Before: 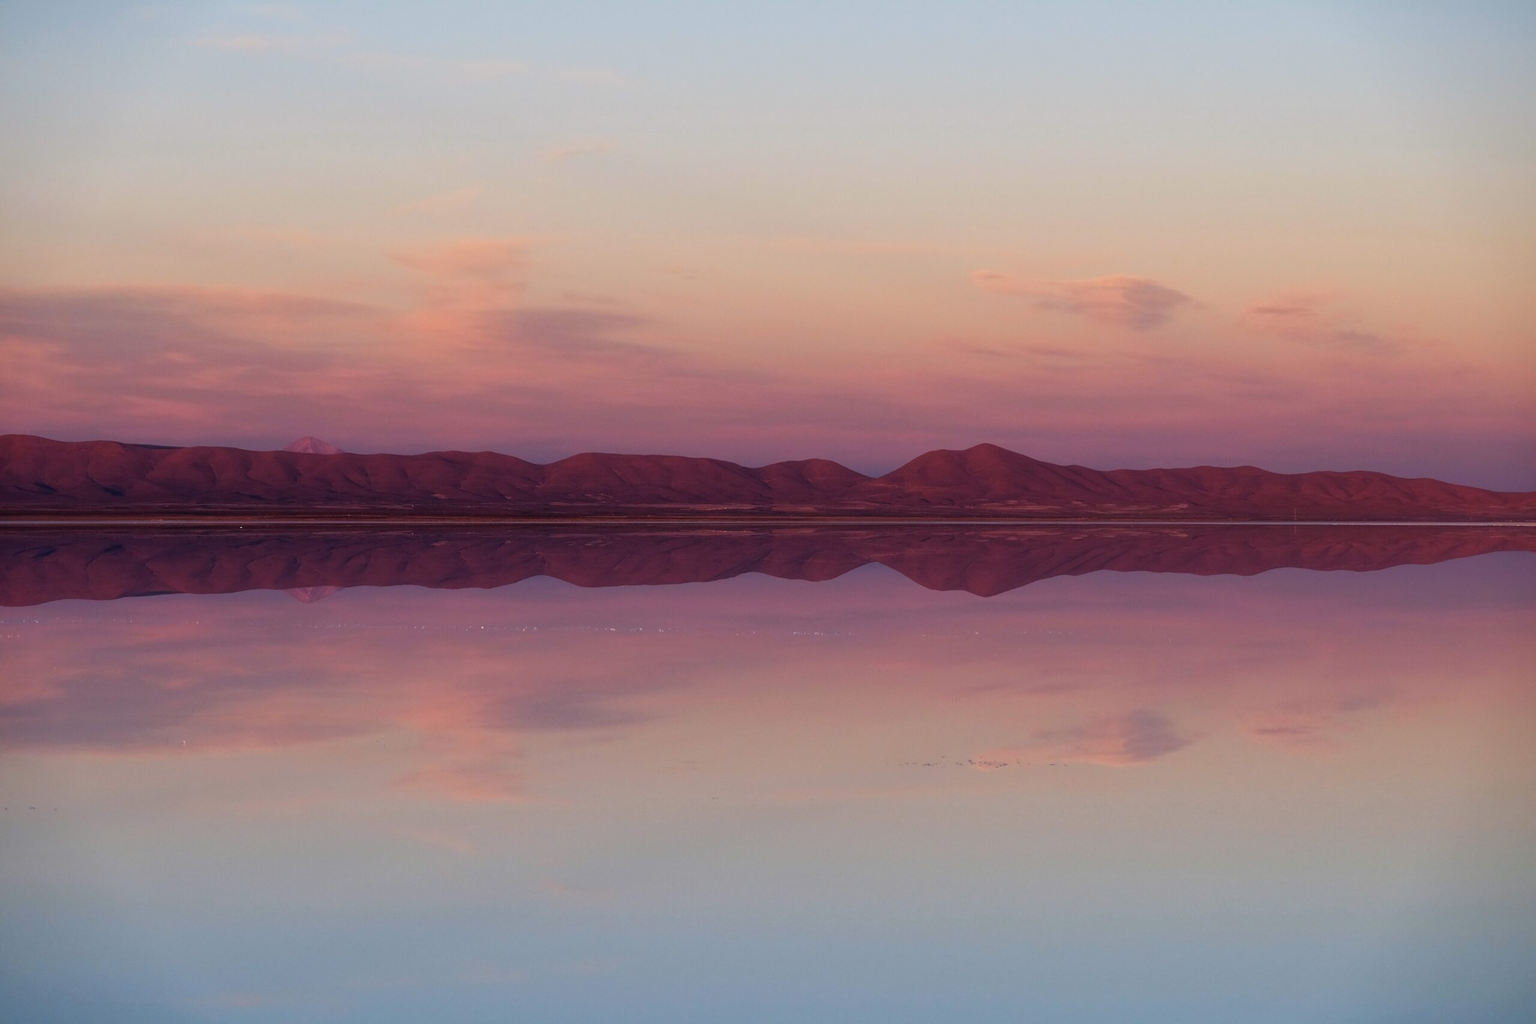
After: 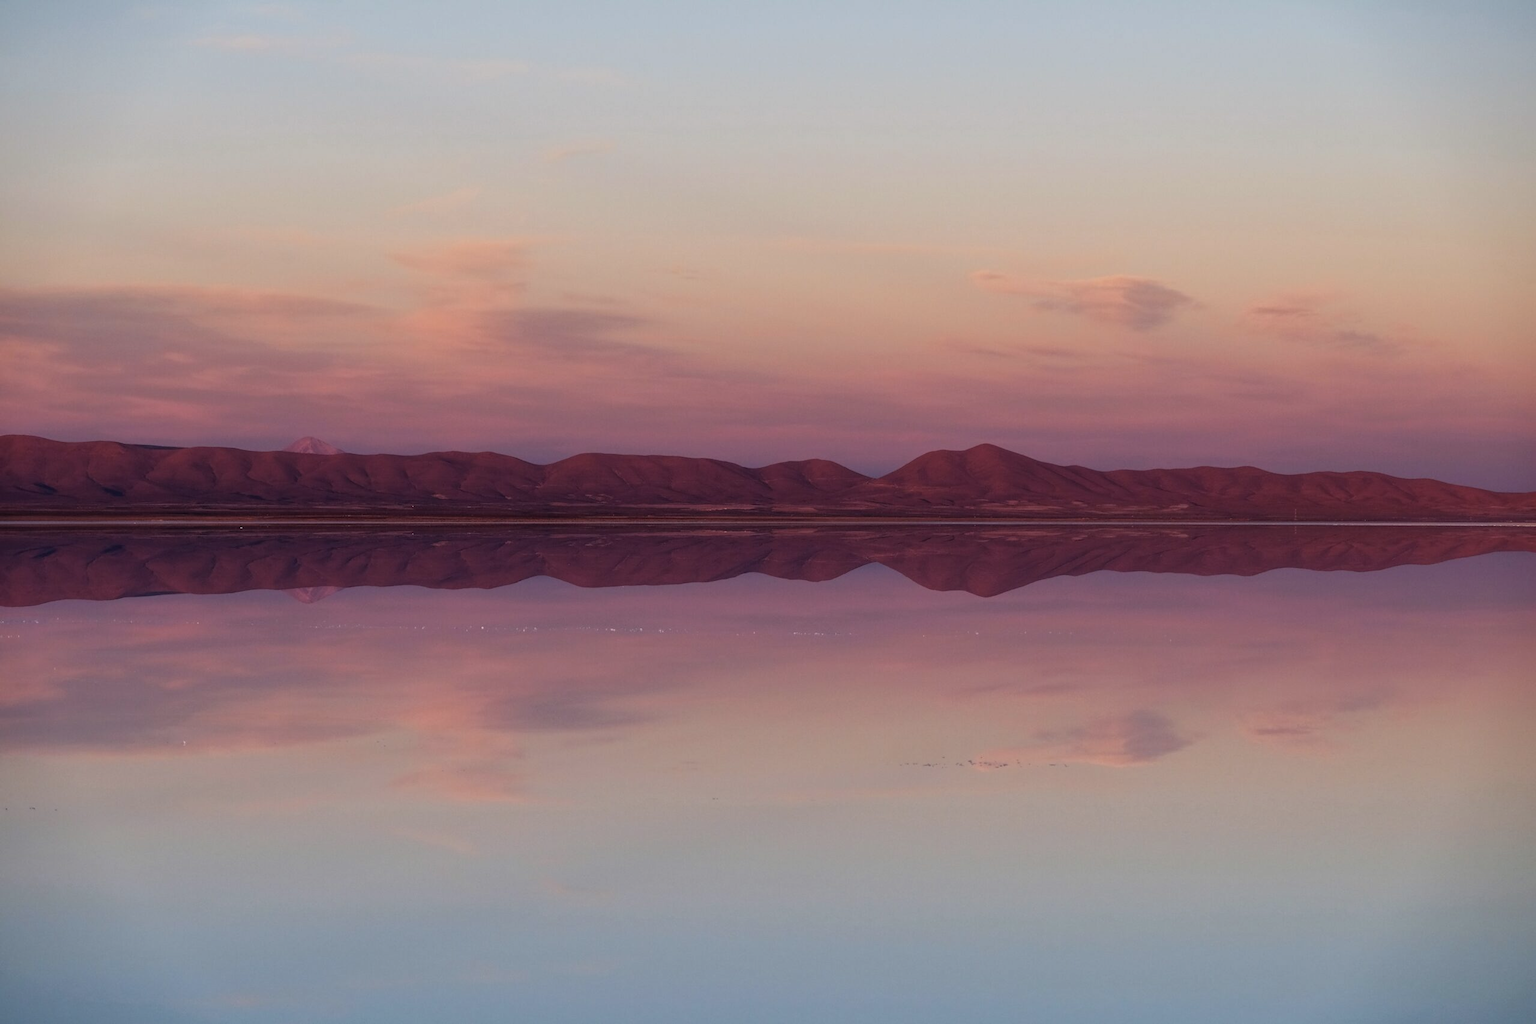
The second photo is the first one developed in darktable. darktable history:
contrast brightness saturation: contrast -0.1, saturation -0.1
local contrast: on, module defaults
